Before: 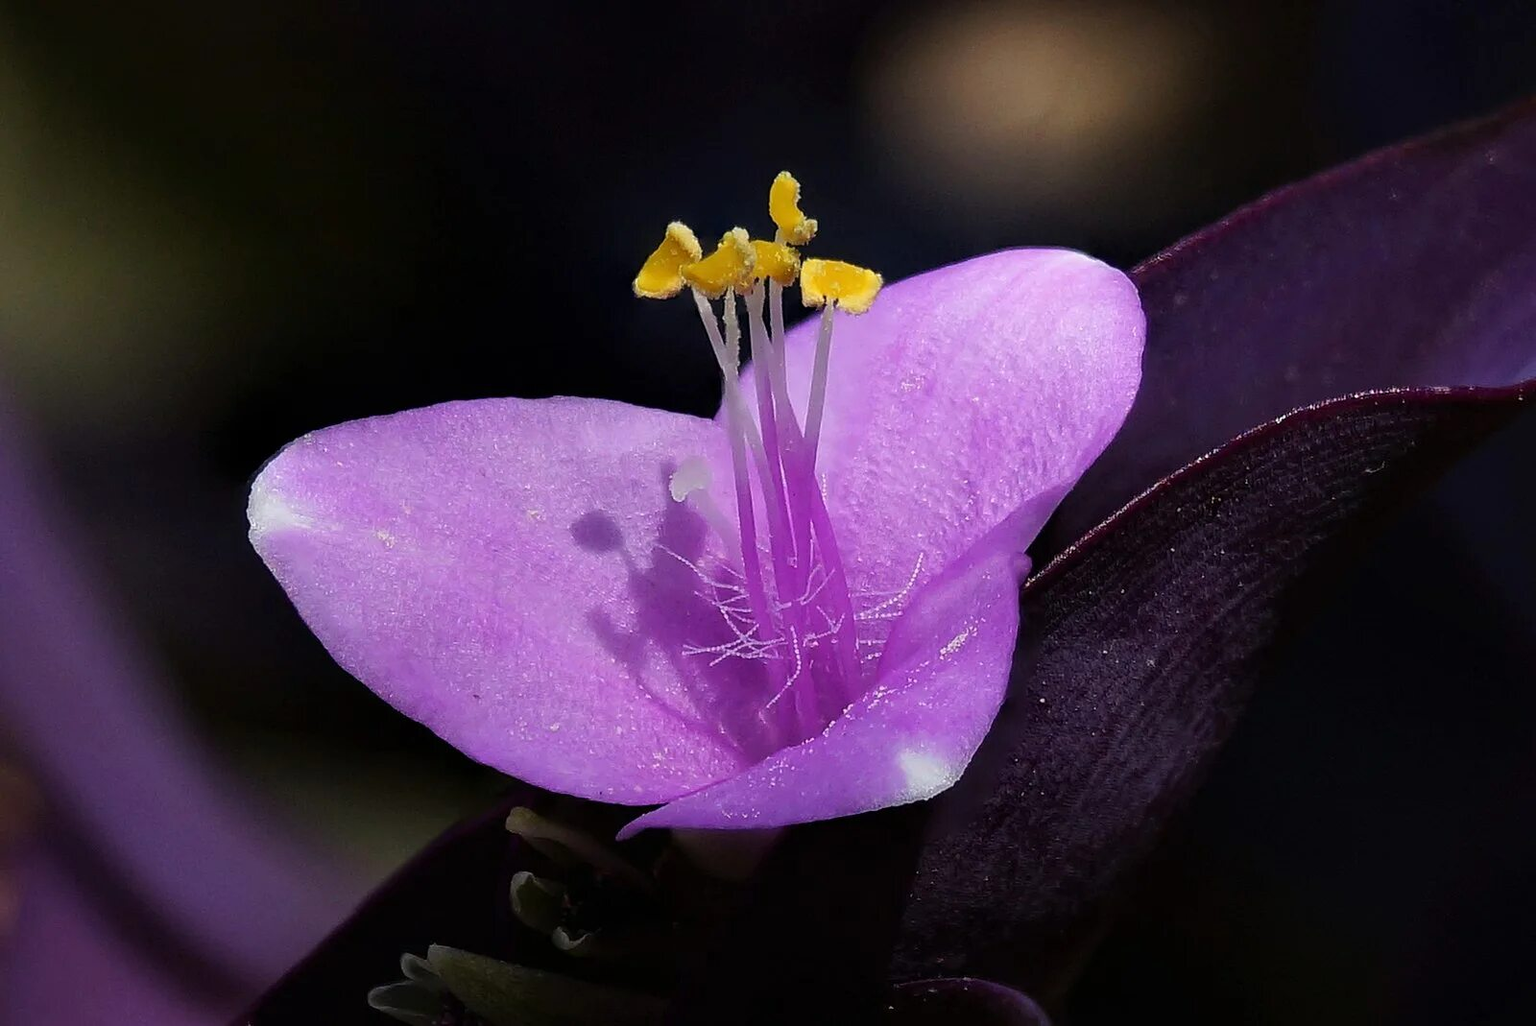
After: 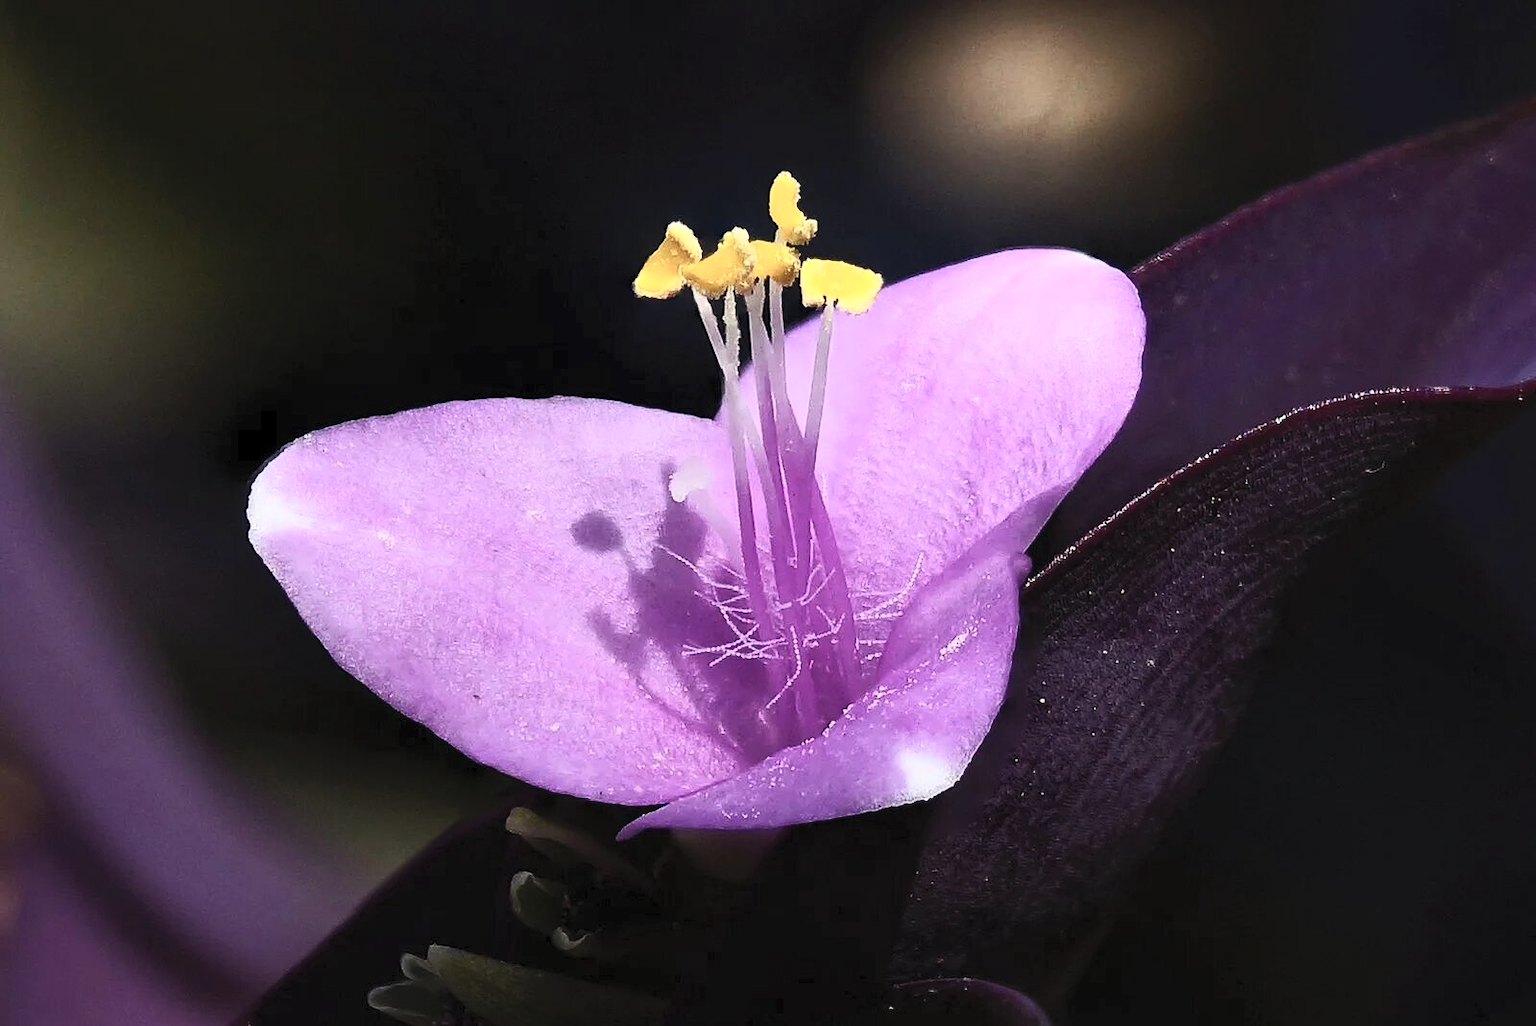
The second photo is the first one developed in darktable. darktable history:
white balance: red 1.009, blue 0.985
color zones: curves: ch0 [(0, 0.613) (0.01, 0.613) (0.245, 0.448) (0.498, 0.529) (0.642, 0.665) (0.879, 0.777) (0.99, 0.613)]; ch1 [(0, 0) (0.143, 0) (0.286, 0) (0.429, 0) (0.571, 0) (0.714, 0) (0.857, 0)], mix -131.09%
exposure: compensate highlight preservation false
contrast brightness saturation: contrast 0.57, brightness 0.57, saturation -0.34
